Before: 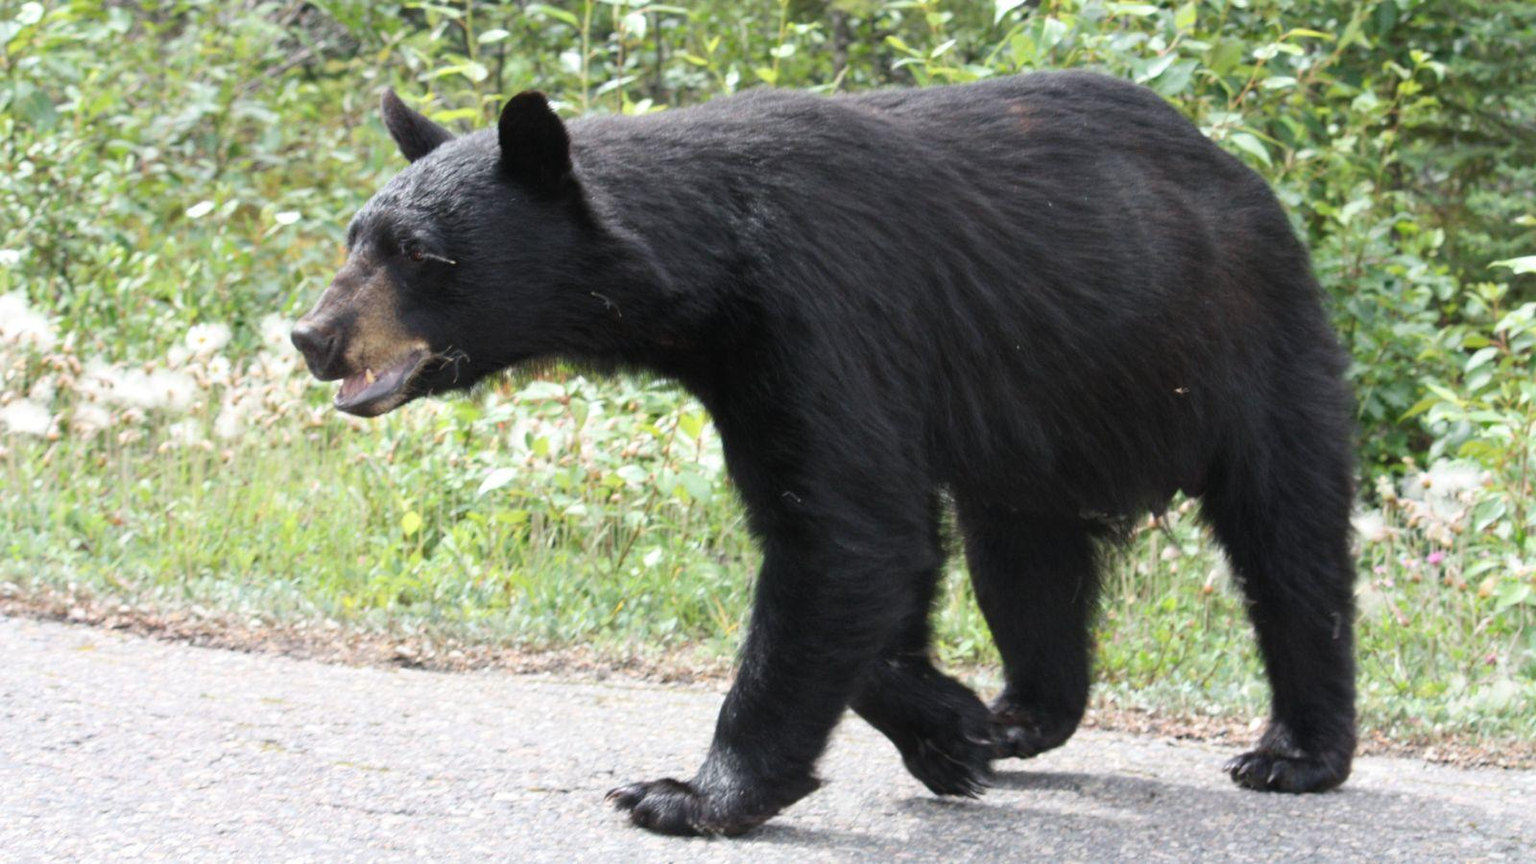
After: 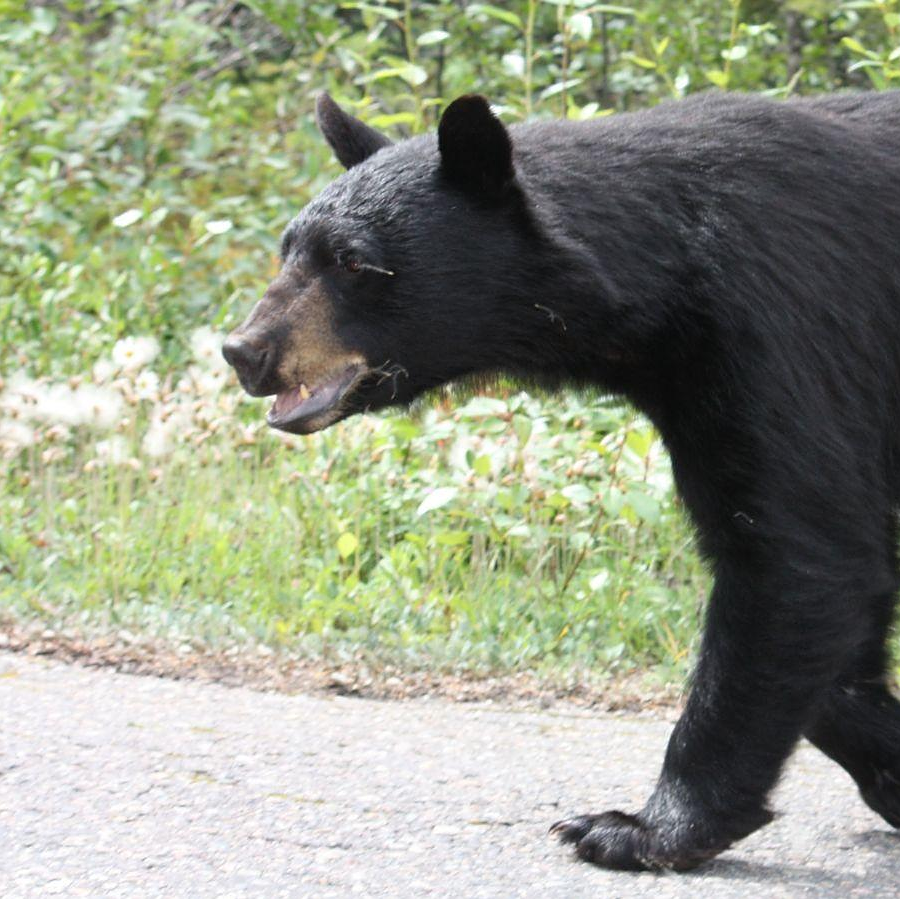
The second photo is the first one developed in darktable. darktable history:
sharpen: radius 0.969, amount 0.604
crop: left 5.114%, right 38.589%
